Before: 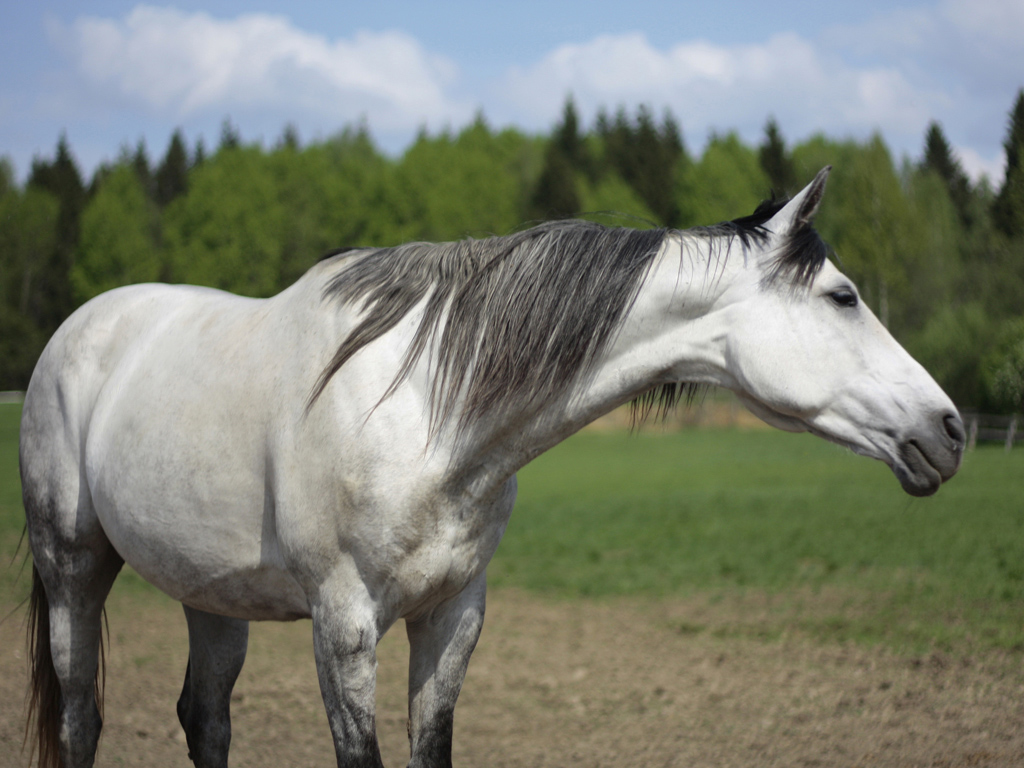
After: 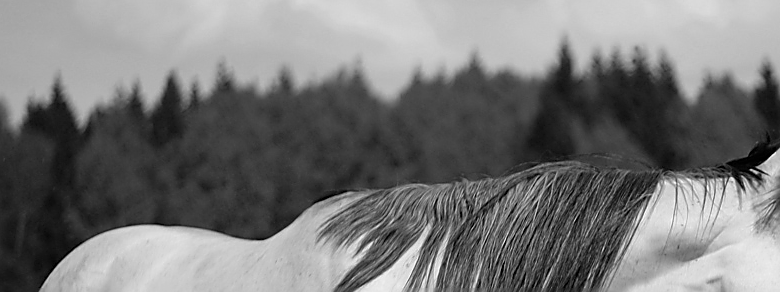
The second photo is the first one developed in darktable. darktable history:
sharpen: radius 1.4, amount 1.25, threshold 0.7
crop: left 0.579%, top 7.627%, right 23.167%, bottom 54.275%
color calibration: output gray [0.253, 0.26, 0.487, 0], gray › normalize channels true, illuminant same as pipeline (D50), adaptation XYZ, x 0.346, y 0.359, gamut compression 0
local contrast: mode bilateral grid, contrast 15, coarseness 36, detail 105%, midtone range 0.2
